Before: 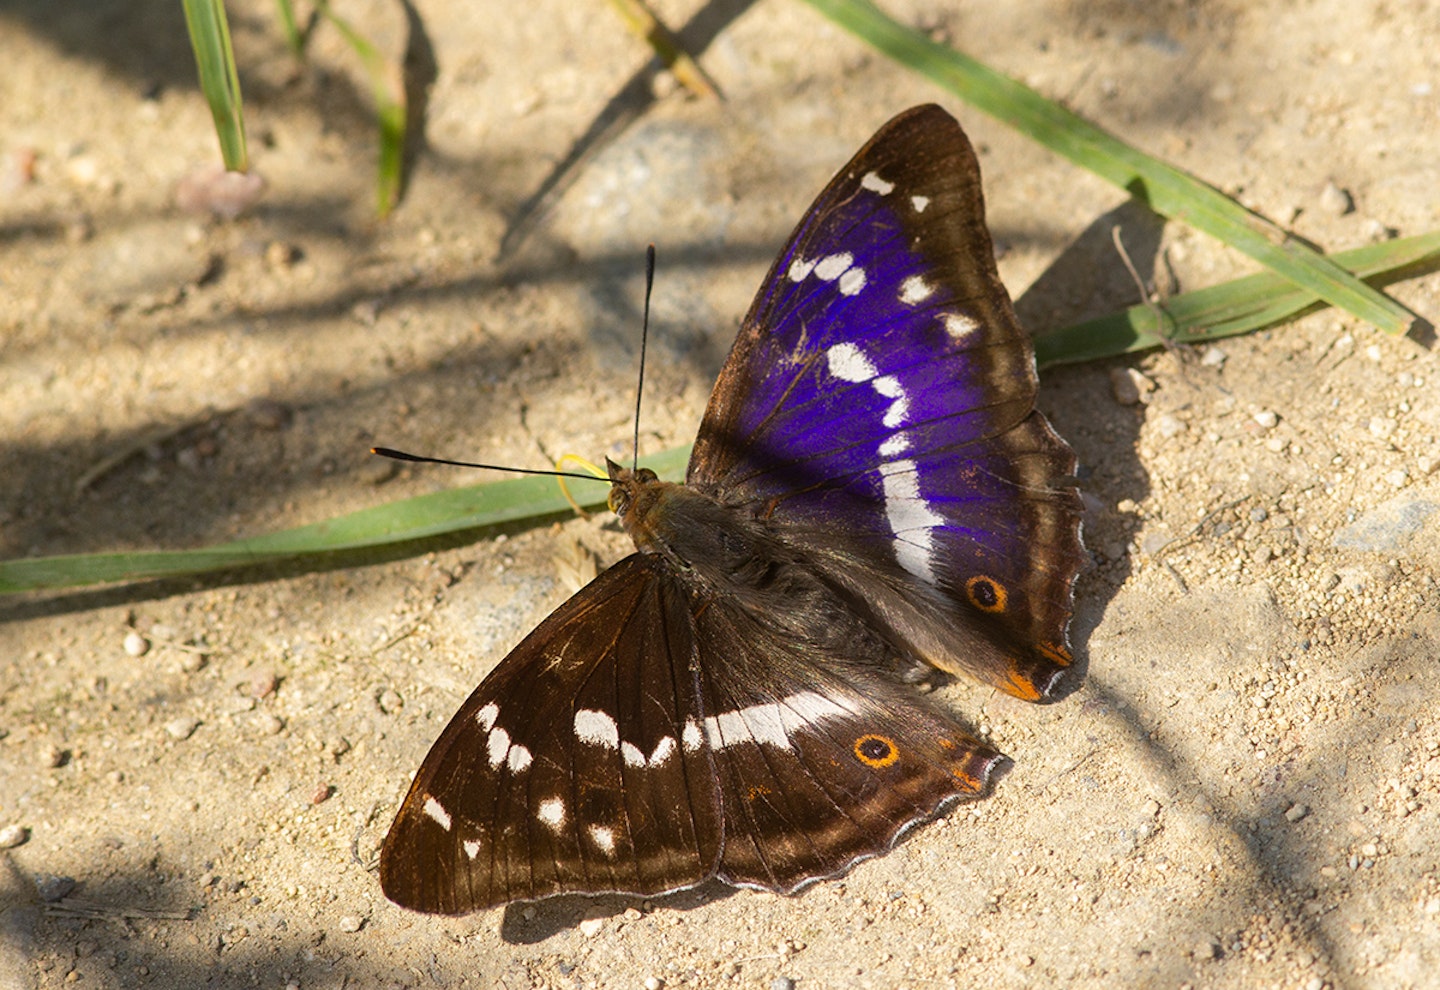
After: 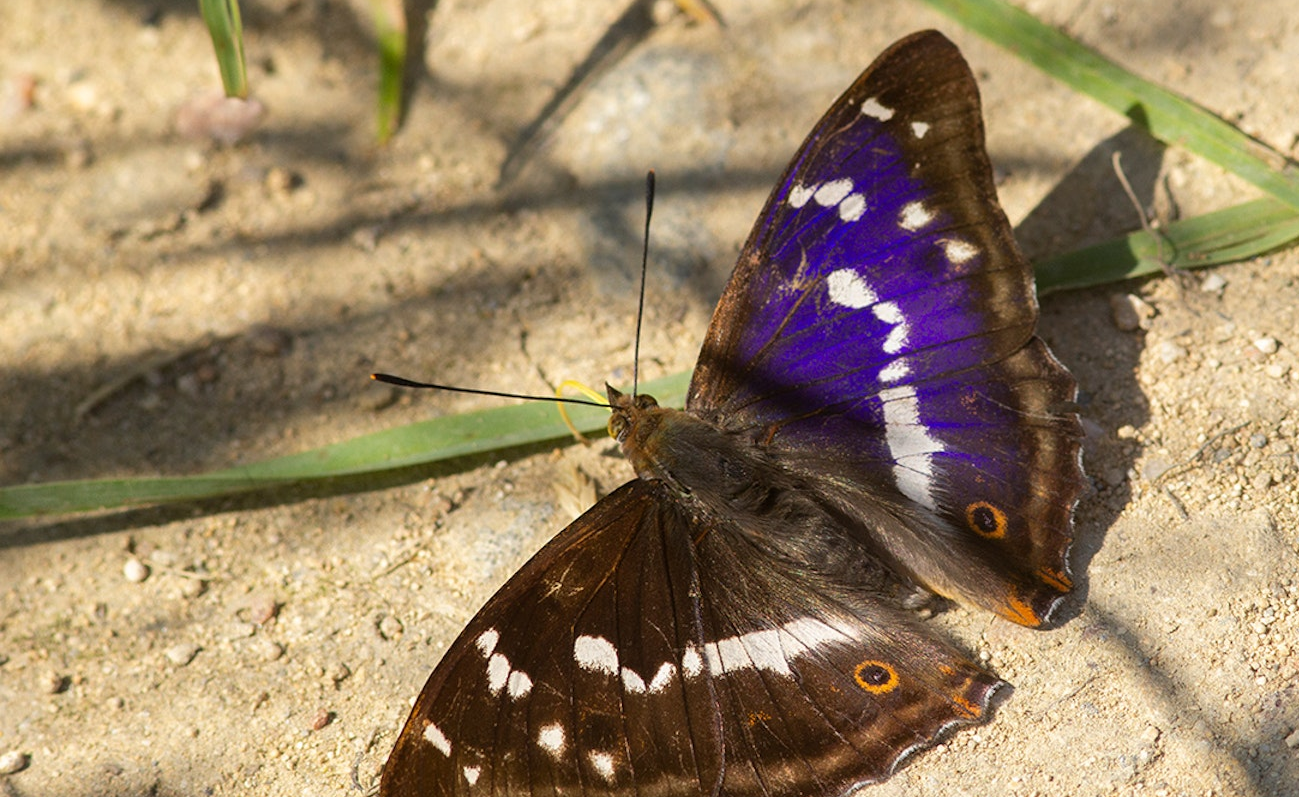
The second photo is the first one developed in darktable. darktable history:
crop: top 7.503%, right 9.757%, bottom 11.955%
